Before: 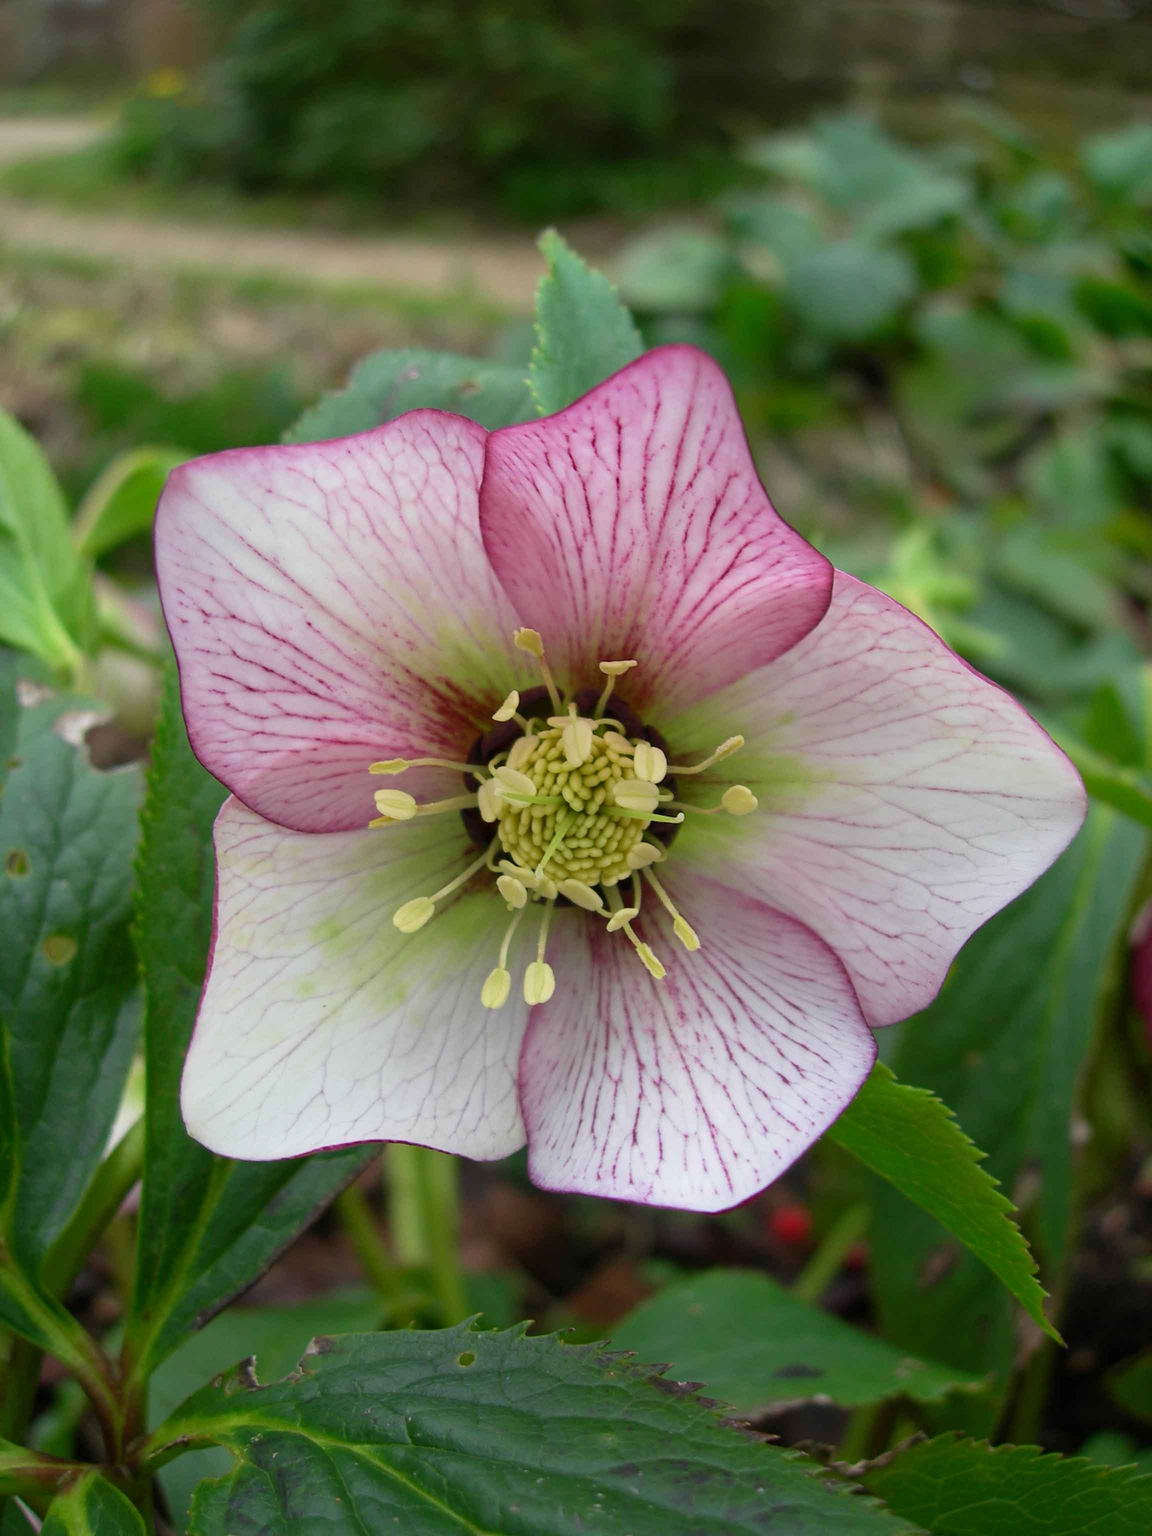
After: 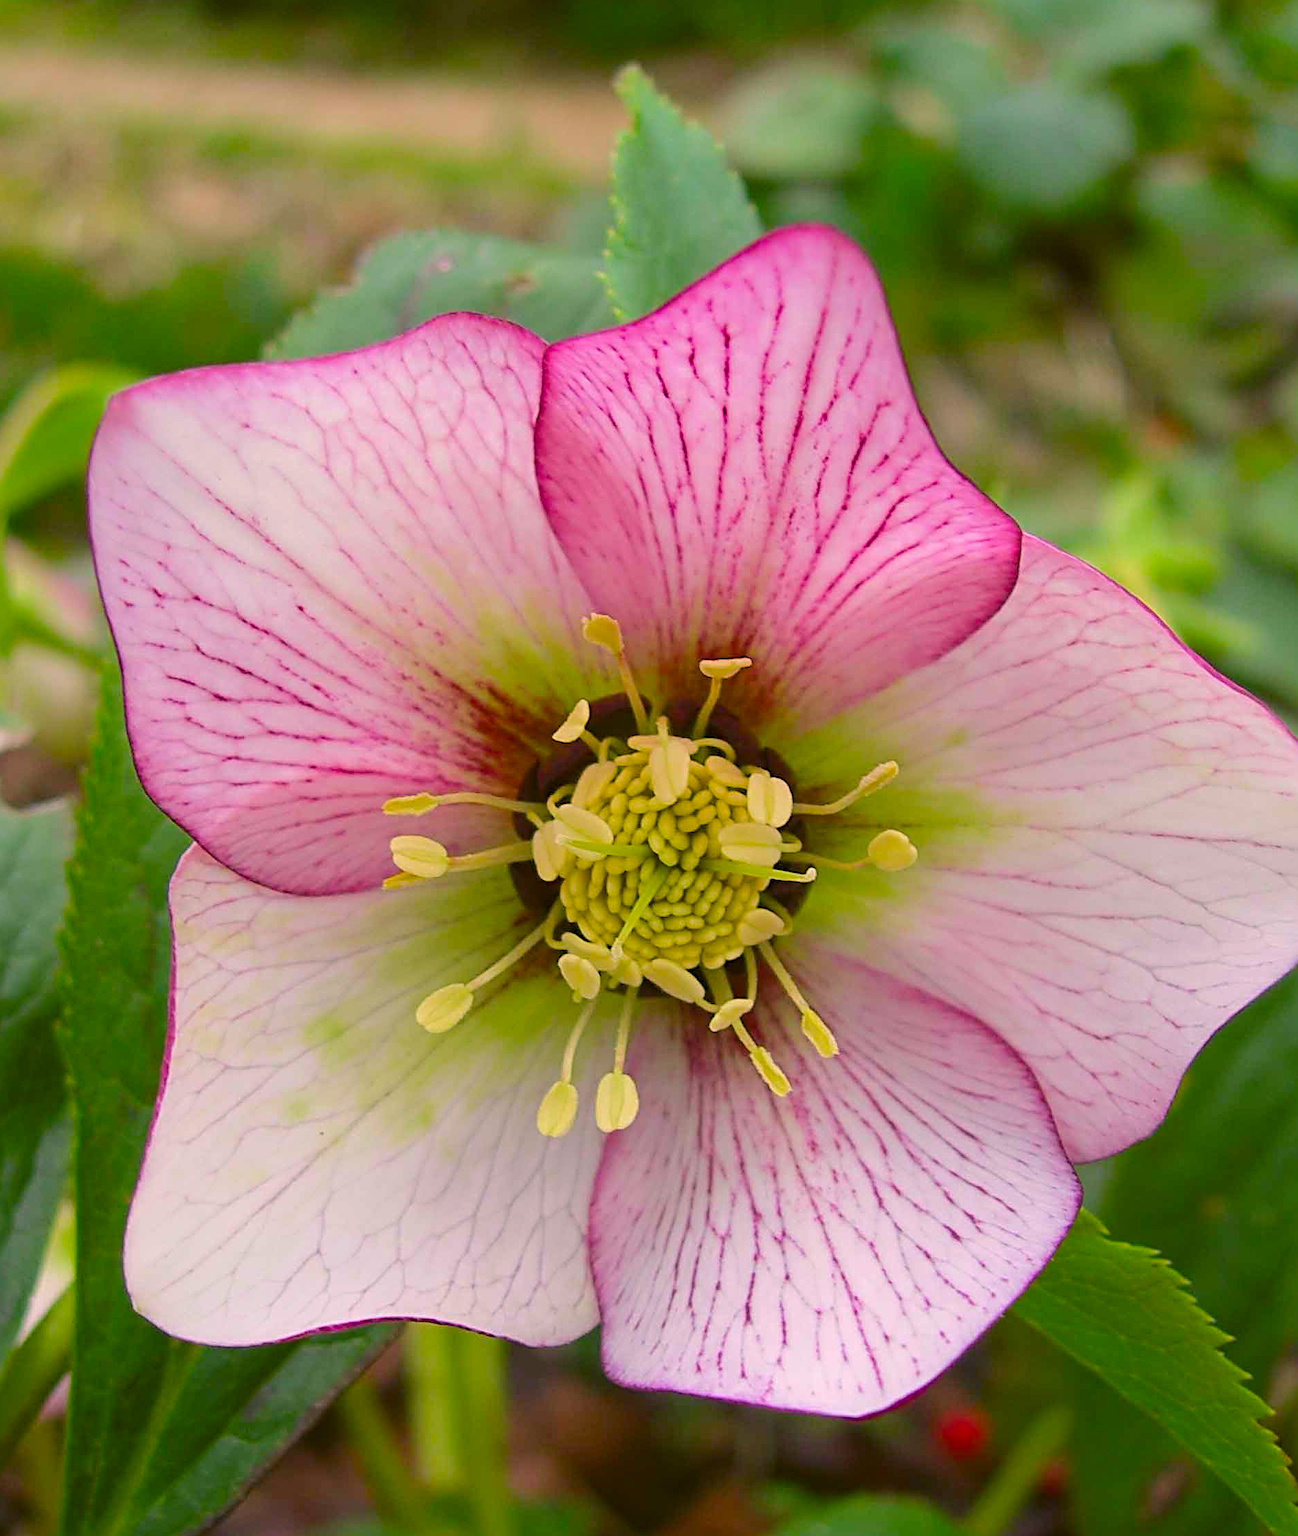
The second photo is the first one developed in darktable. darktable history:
color balance: lift [1.004, 1.002, 1.002, 0.998], gamma [1, 1.007, 1.002, 0.993], gain [1, 0.977, 1.013, 1.023], contrast -3.64%
color calibration: illuminant custom, x 0.368, y 0.373, temperature 4330.32 K
crop: left 7.856%, top 11.836%, right 10.12%, bottom 15.387%
sharpen: radius 4
color correction: highlights a* 21.16, highlights b* 19.61
color balance rgb: perceptual saturation grading › global saturation 25%, perceptual brilliance grading › mid-tones 10%, perceptual brilliance grading › shadows 15%, global vibrance 20%
